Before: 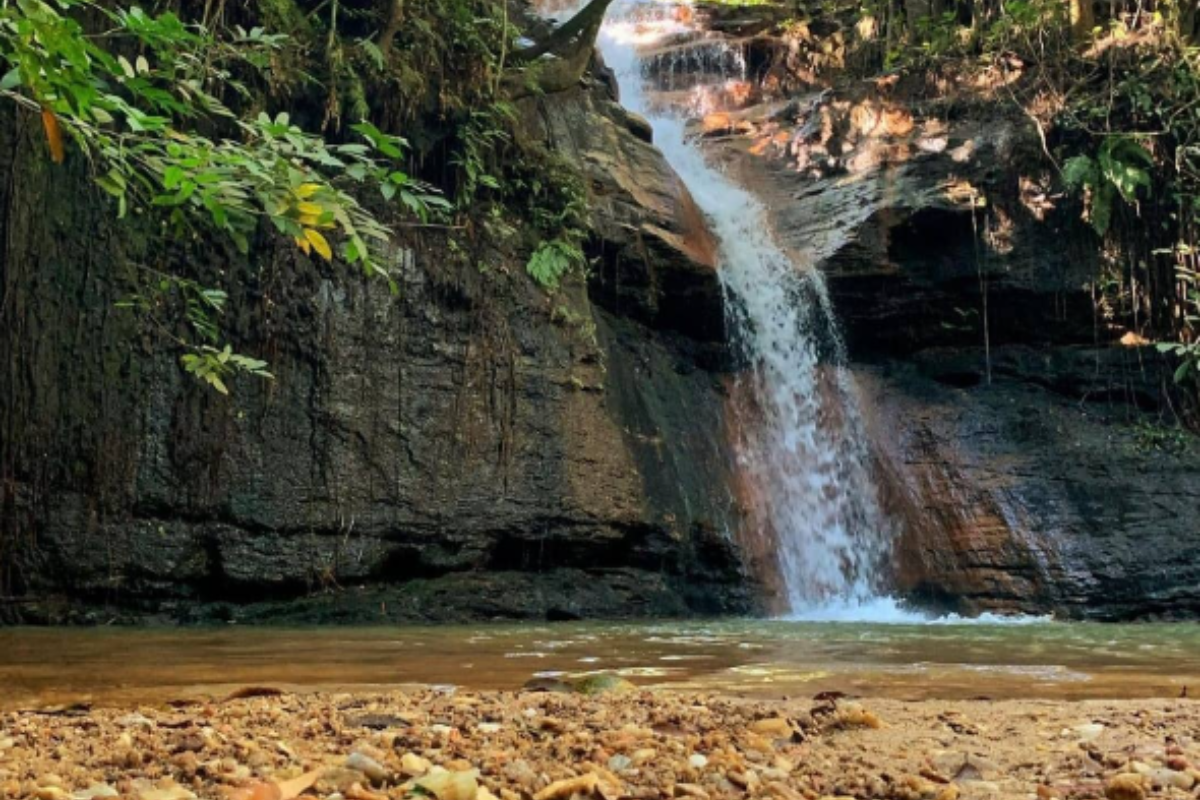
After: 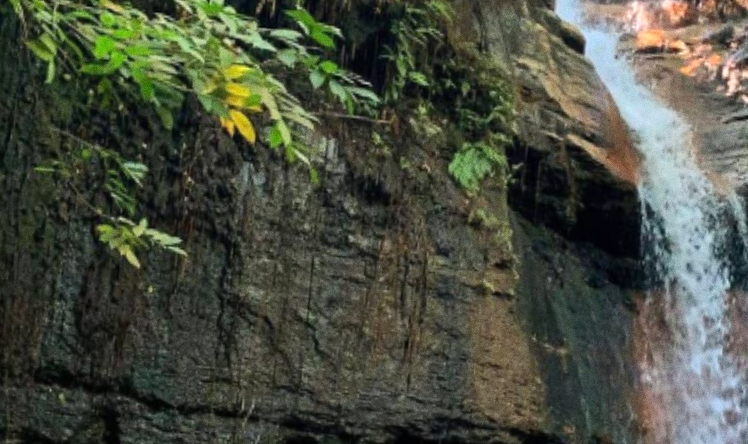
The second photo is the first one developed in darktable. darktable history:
crop and rotate: angle -4.99°, left 2.122%, top 6.945%, right 27.566%, bottom 30.519%
grain: coarseness 0.09 ISO
exposure: exposure 0.376 EV, compensate highlight preservation false
